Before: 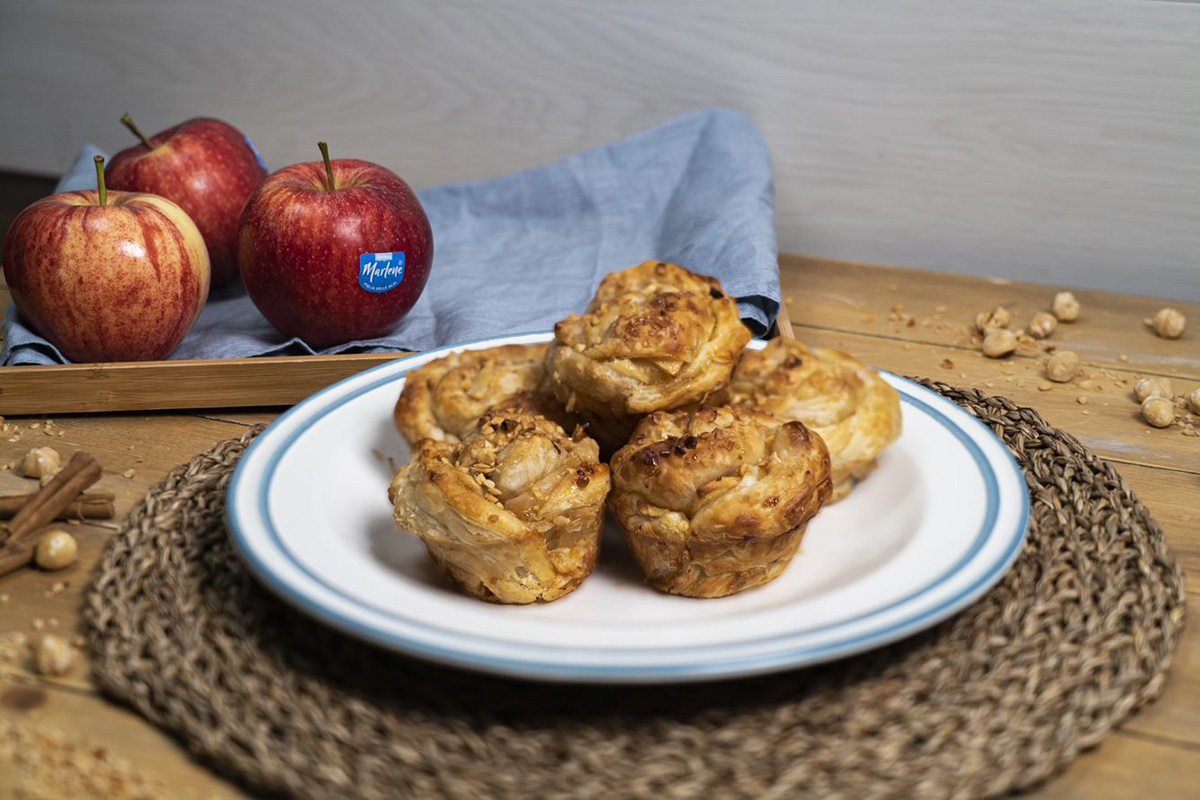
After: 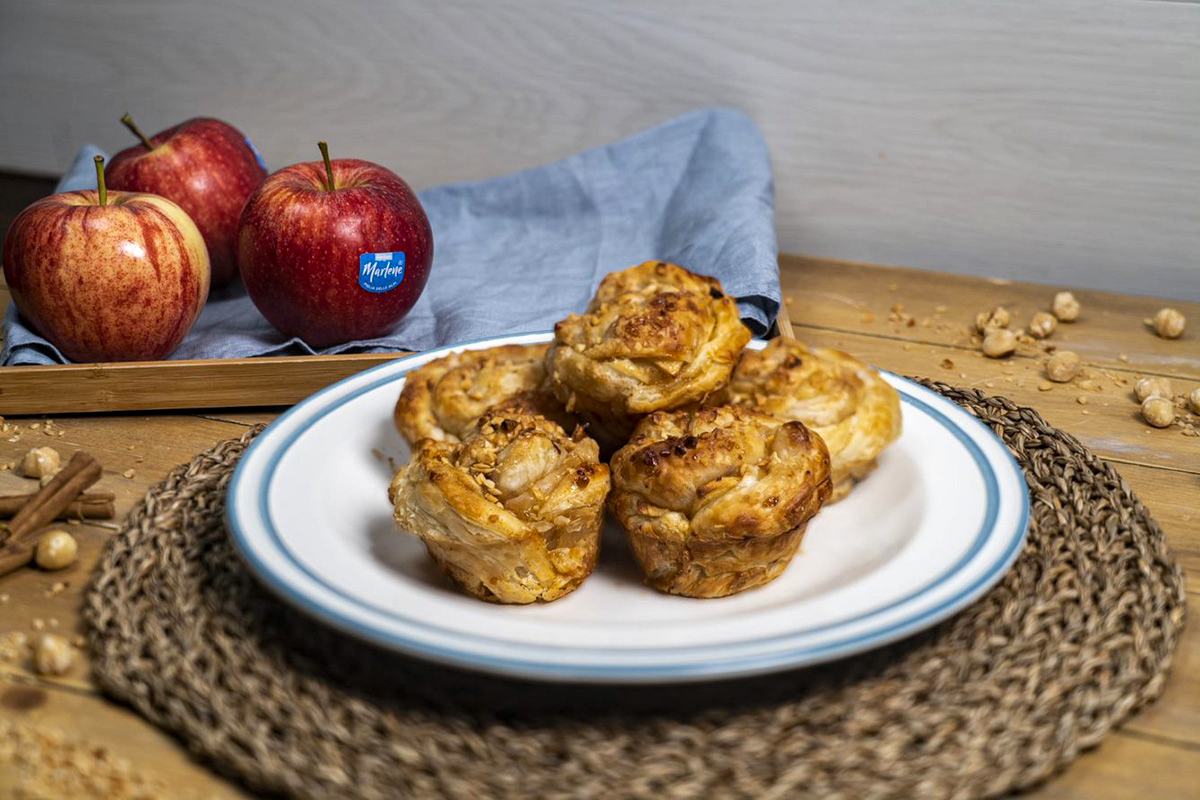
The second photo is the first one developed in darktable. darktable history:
color balance: output saturation 110%
local contrast: on, module defaults
fill light: on, module defaults
